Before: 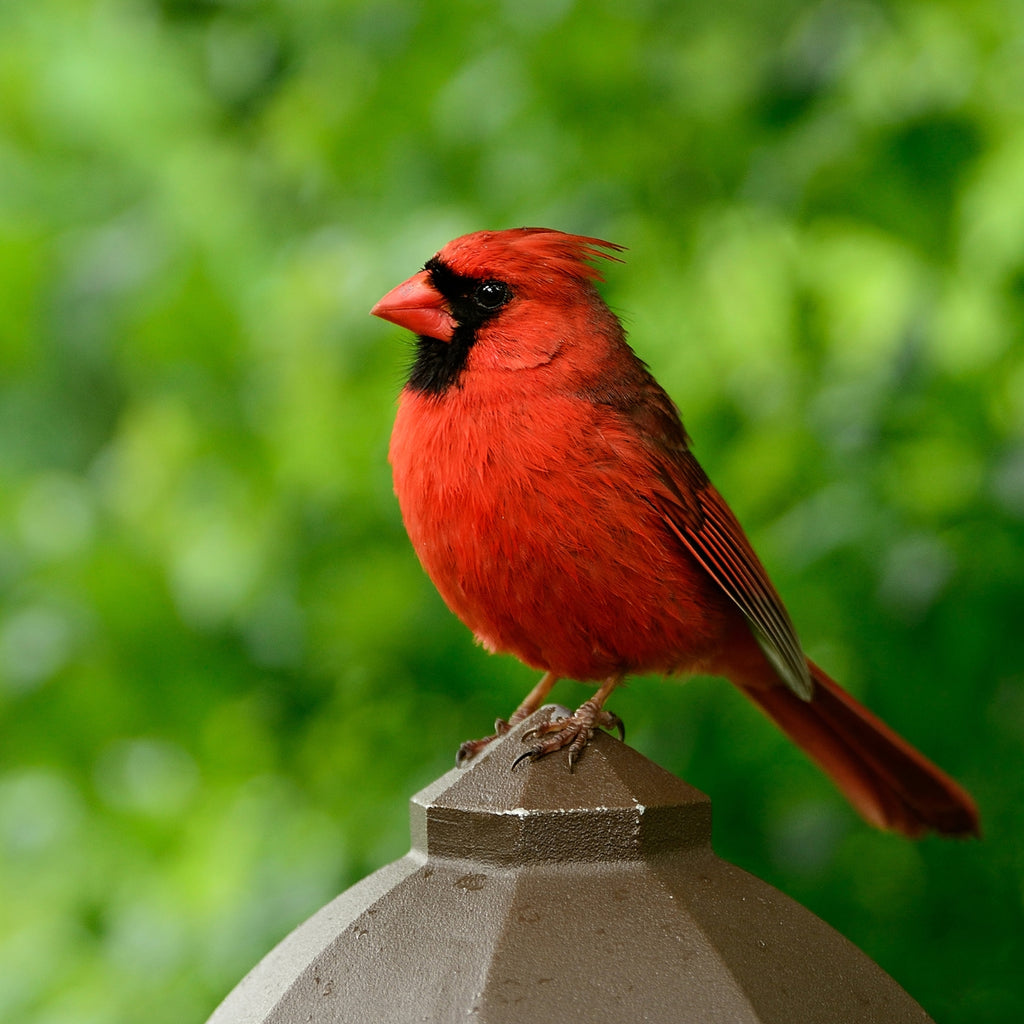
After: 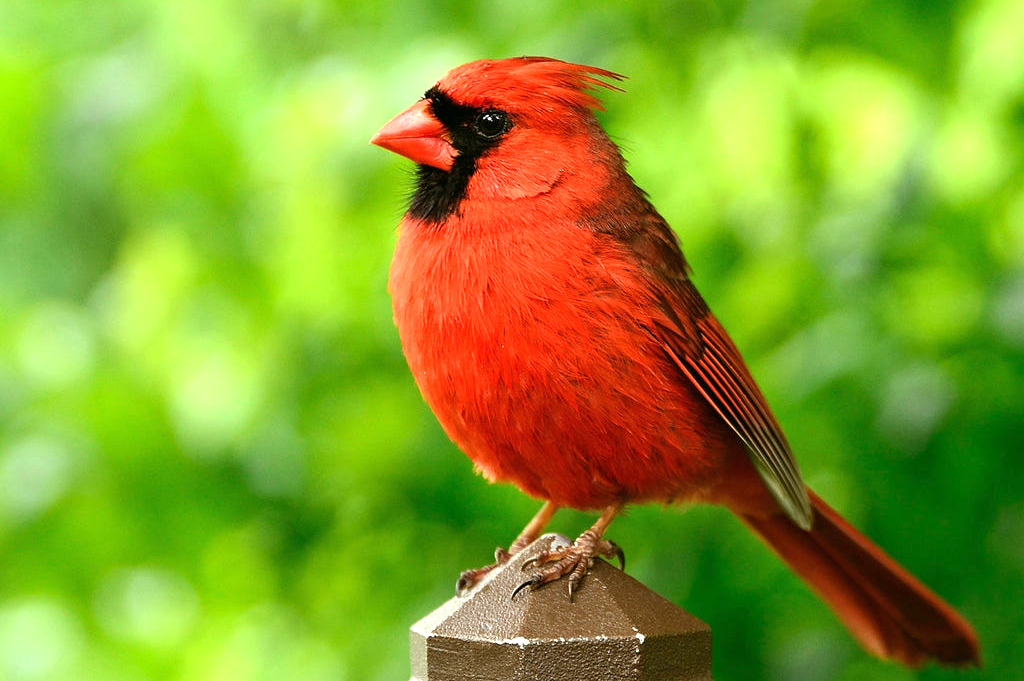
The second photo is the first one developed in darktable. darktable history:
crop: top 16.727%, bottom 16.727%
color balance: mode lift, gamma, gain (sRGB), lift [1, 0.99, 1.01, 0.992], gamma [1, 1.037, 0.974, 0.963]
exposure: black level correction 0, exposure 1.1 EV, compensate exposure bias true, compensate highlight preservation false
